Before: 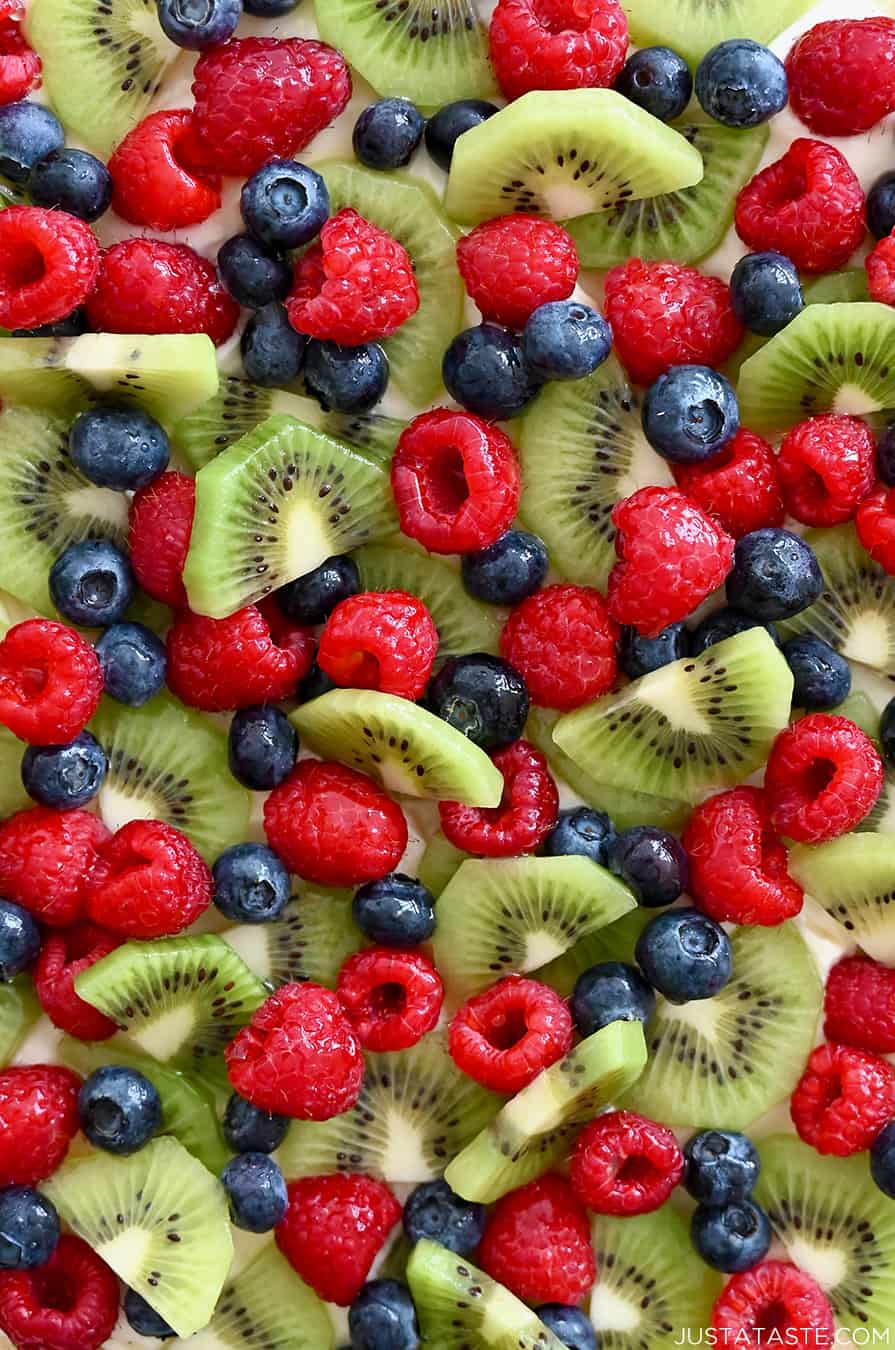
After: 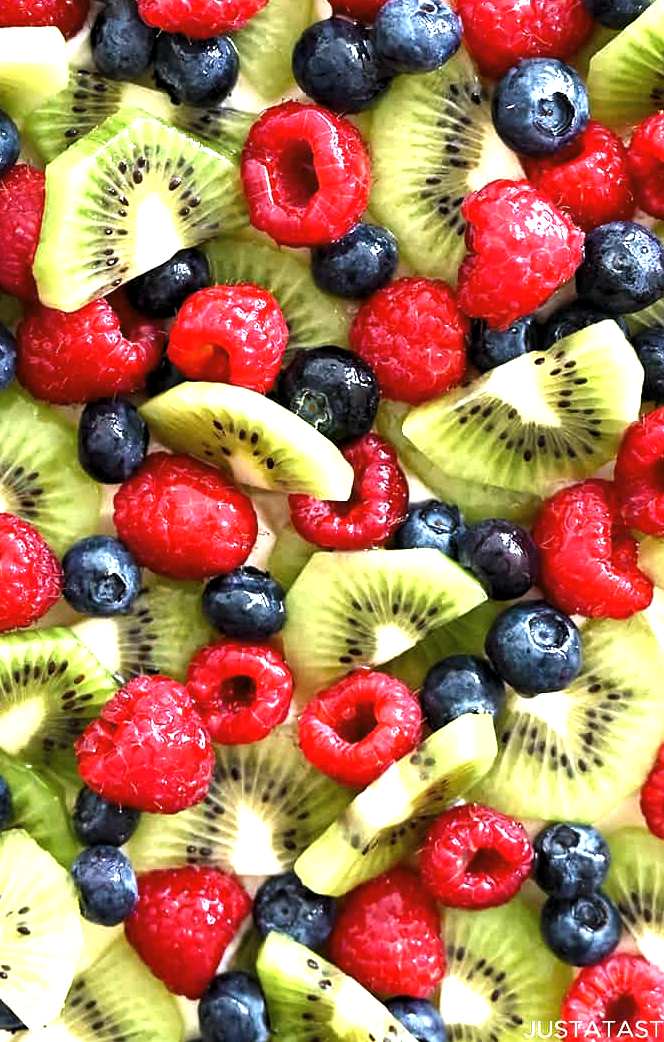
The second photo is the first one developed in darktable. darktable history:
exposure: black level correction 0, exposure 1.2 EV, compensate highlight preservation false
levels: levels [0.029, 0.545, 0.971]
crop: left 16.852%, top 22.786%, right 8.852%
